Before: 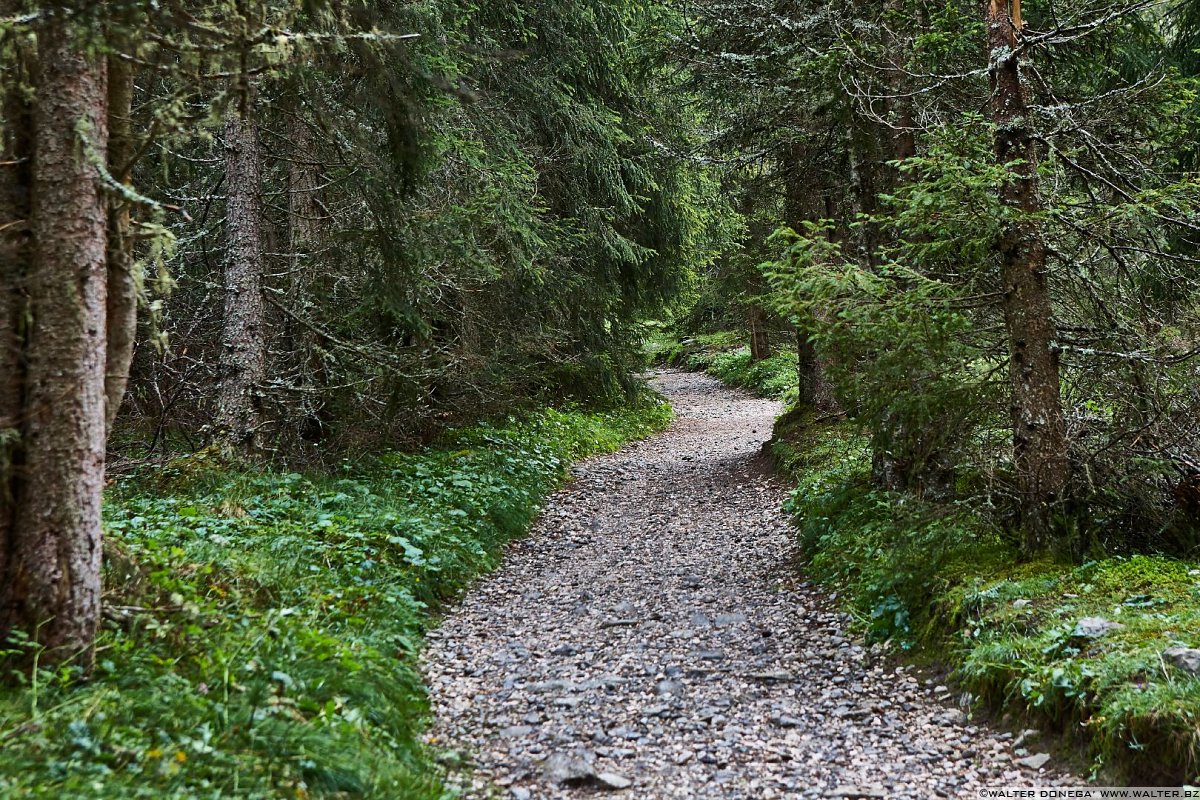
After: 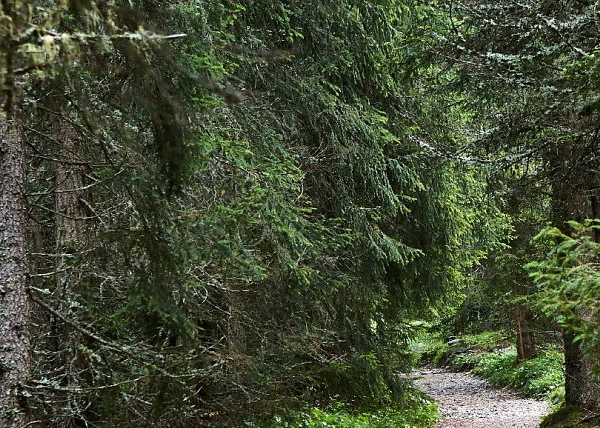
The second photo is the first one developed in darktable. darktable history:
white balance: red 1, blue 1
exposure: exposure 0.178 EV, compensate exposure bias true, compensate highlight preservation false
crop: left 19.556%, right 30.401%, bottom 46.458%
